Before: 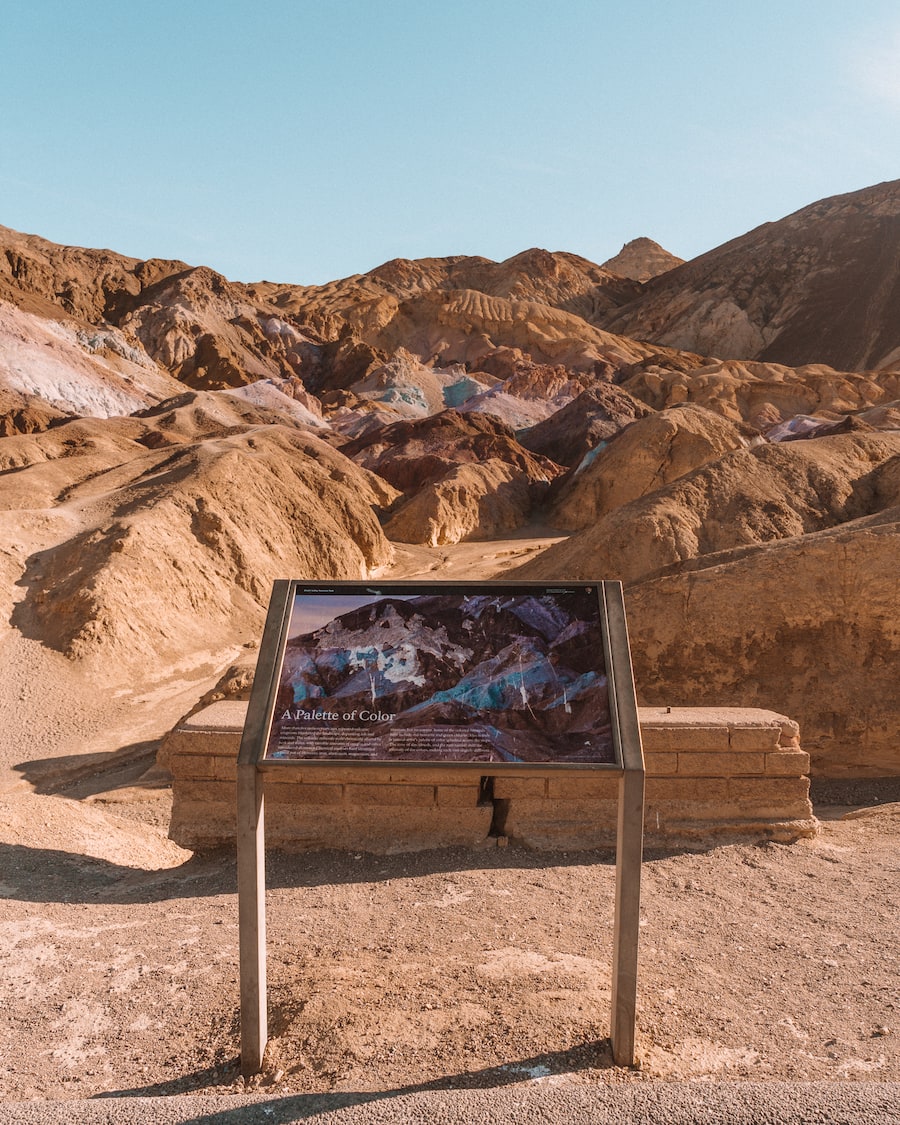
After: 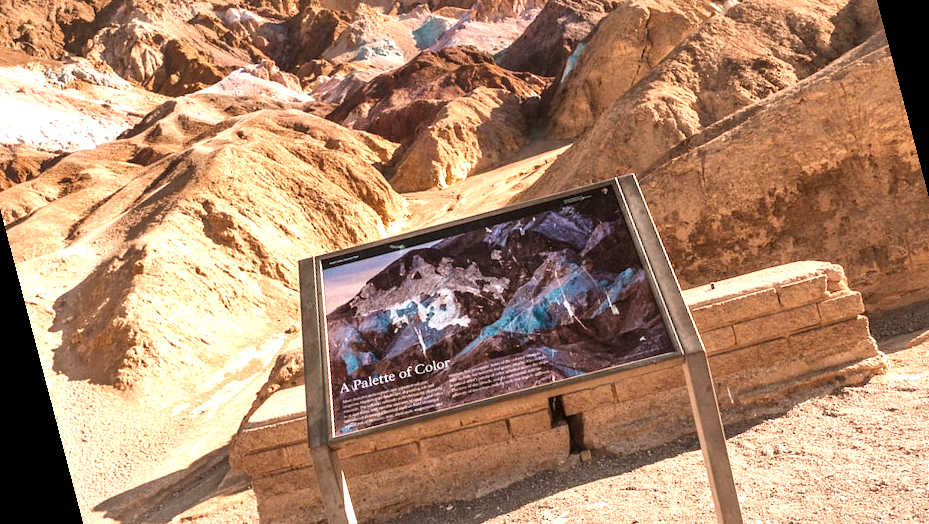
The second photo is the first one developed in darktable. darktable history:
rotate and perspective: rotation -14.8°, crop left 0.1, crop right 0.903, crop top 0.25, crop bottom 0.748
crop and rotate: top 19.998%
exposure: black level correction 0, exposure 1.1 EV, compensate exposure bias true, compensate highlight preservation false
local contrast: mode bilateral grid, contrast 25, coarseness 60, detail 151%, midtone range 0.2
